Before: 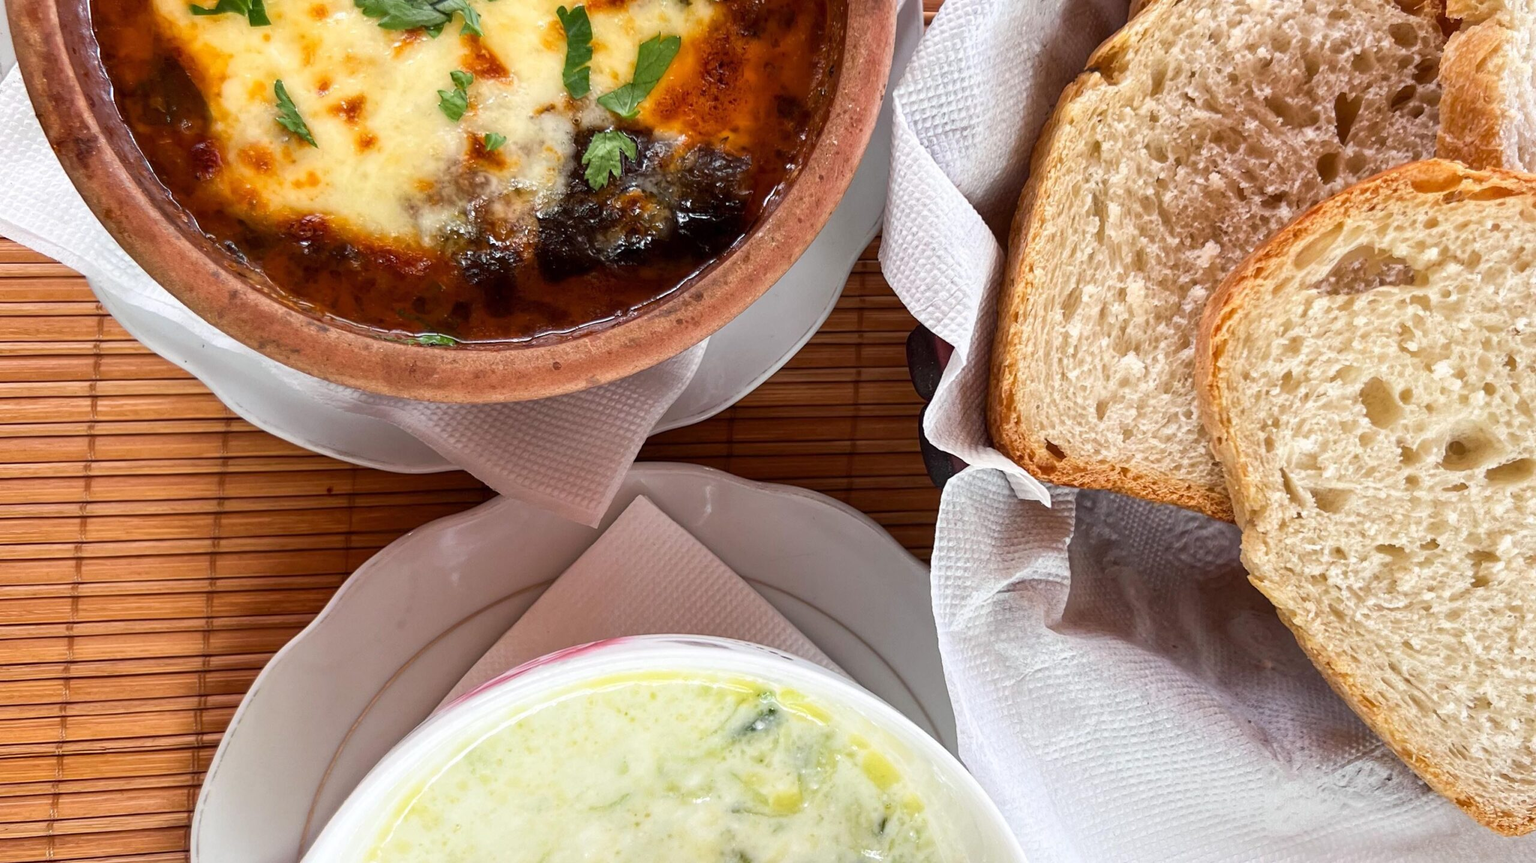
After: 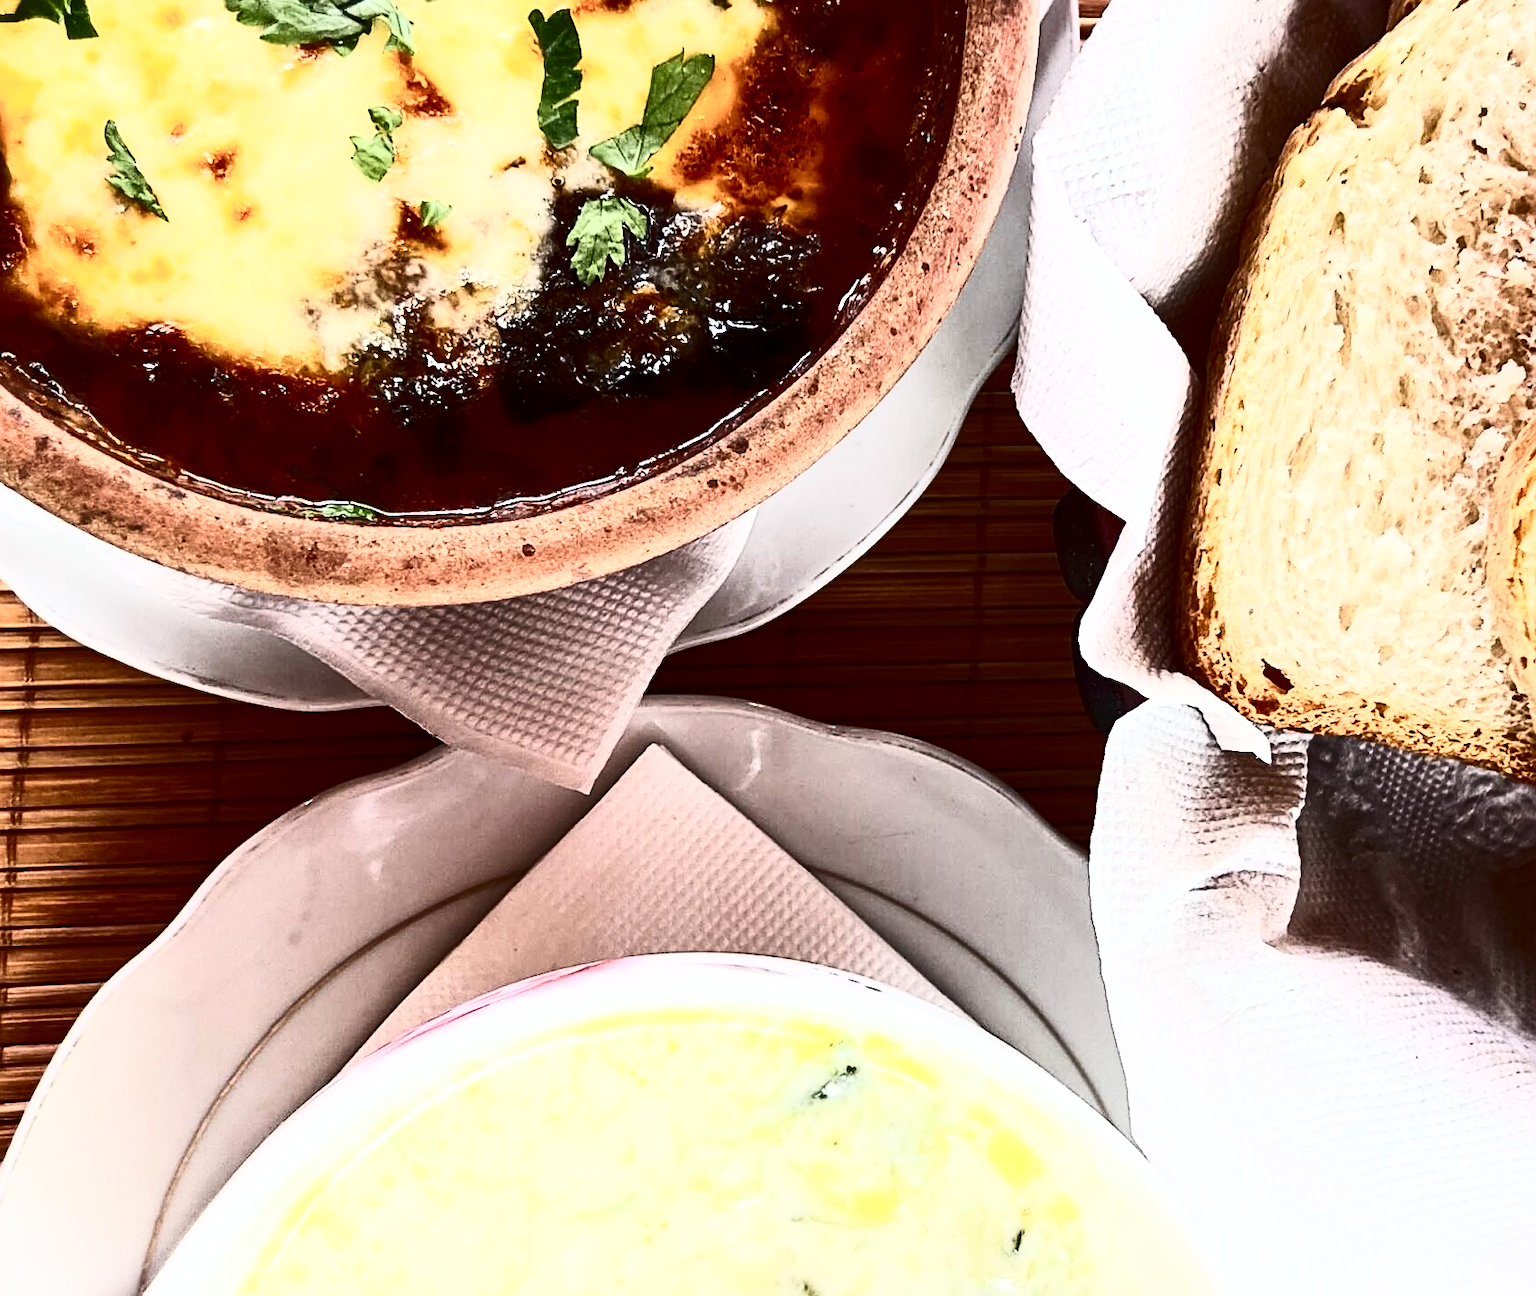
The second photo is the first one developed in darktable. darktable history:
contrast brightness saturation: contrast 0.931, brightness 0.202
crop and rotate: left 13.364%, right 20.054%
sharpen: amount 0.494
